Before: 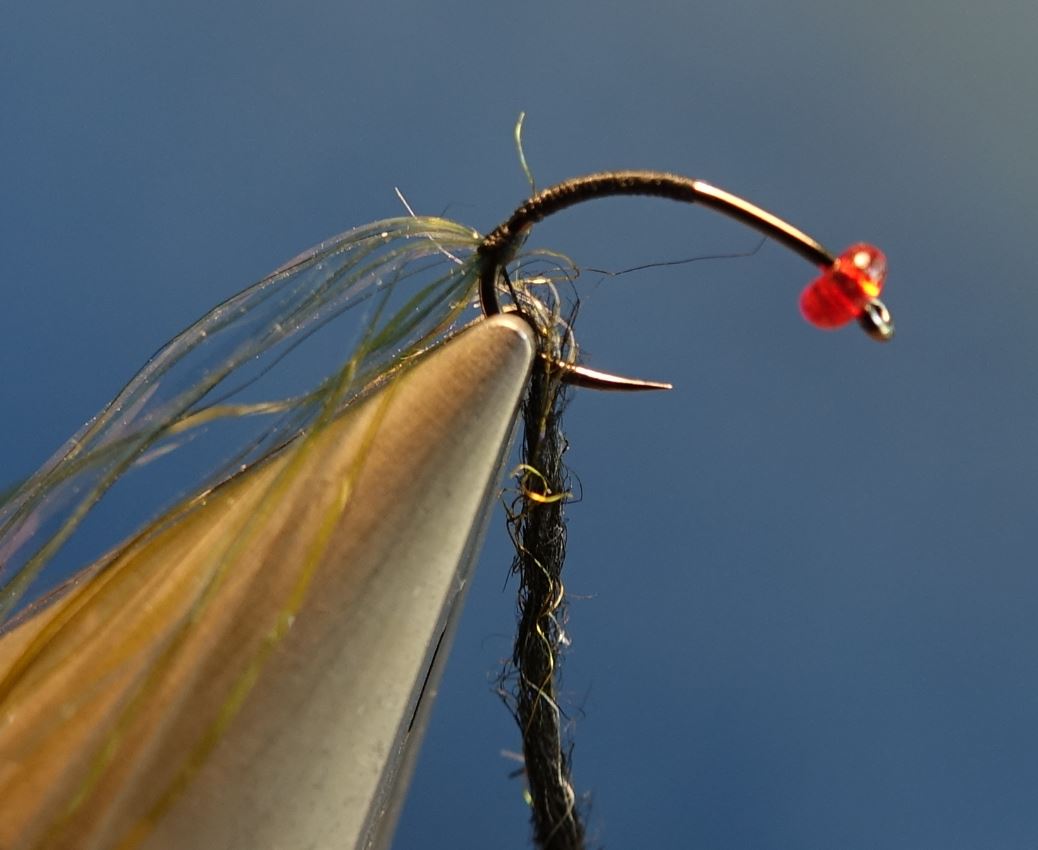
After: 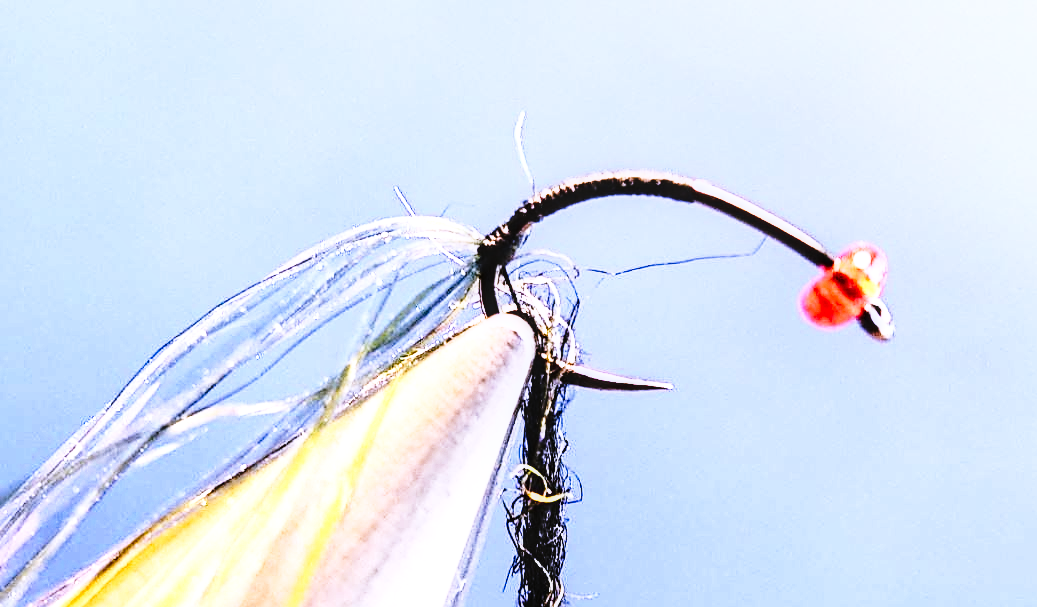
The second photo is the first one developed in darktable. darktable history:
exposure: black level correction 0, exposure 0.7 EV, compensate exposure bias true, compensate highlight preservation false
crop: bottom 28.576%
base curve: curves: ch0 [(0, 0) (0.036, 0.037) (0.121, 0.228) (0.46, 0.76) (0.859, 0.983) (1, 1)], preserve colors none
sharpen: on, module defaults
local contrast: detail 140%
white balance: red 0.98, blue 1.61
tone equalizer: on, module defaults
rgb curve: curves: ch0 [(0, 0) (0.21, 0.15) (0.24, 0.21) (0.5, 0.75) (0.75, 0.96) (0.89, 0.99) (1, 1)]; ch1 [(0, 0.02) (0.21, 0.13) (0.25, 0.2) (0.5, 0.67) (0.75, 0.9) (0.89, 0.97) (1, 1)]; ch2 [(0, 0.02) (0.21, 0.13) (0.25, 0.2) (0.5, 0.67) (0.75, 0.9) (0.89, 0.97) (1, 1)], compensate middle gray true
